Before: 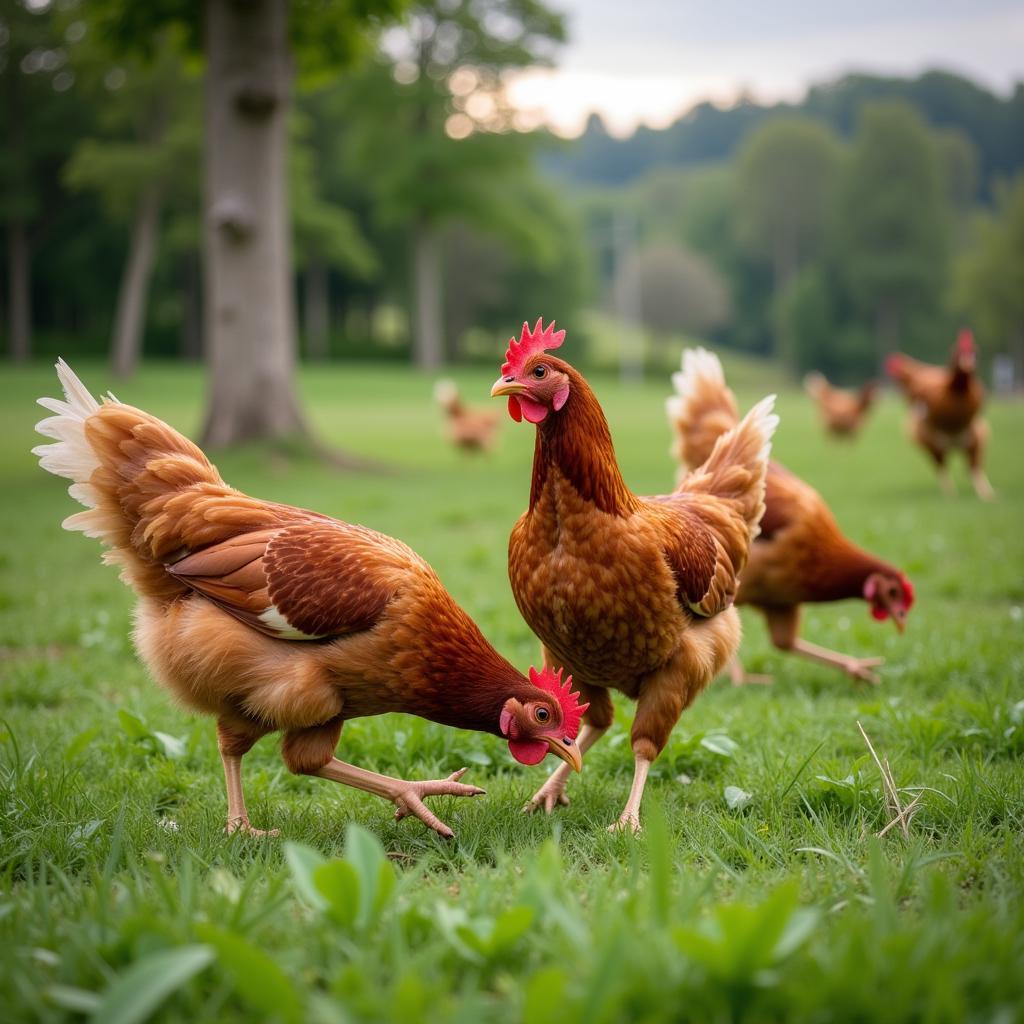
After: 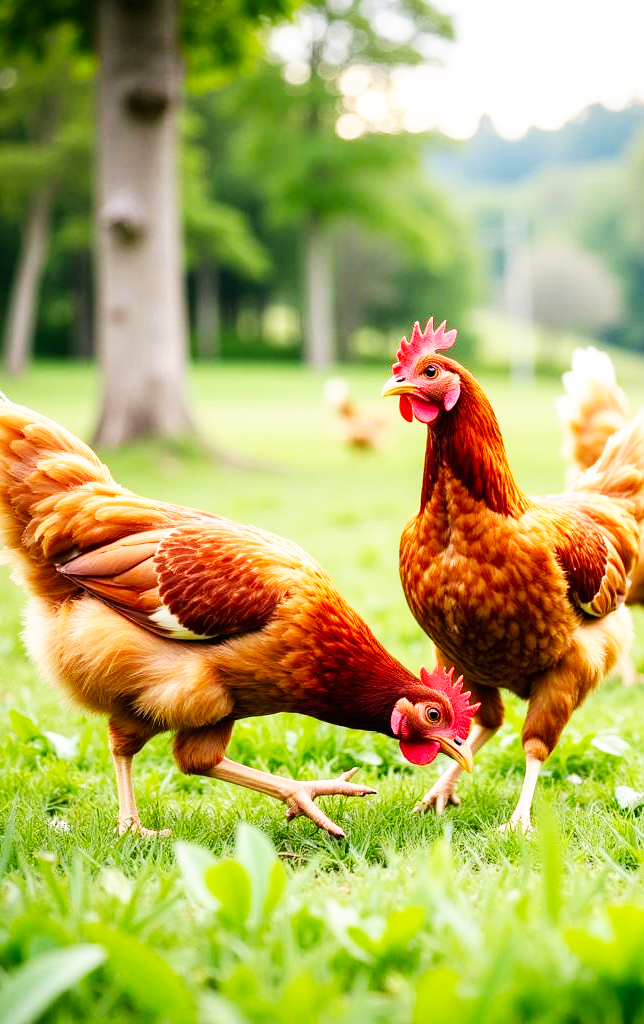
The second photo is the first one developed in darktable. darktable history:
crop: left 10.656%, right 26.367%
exposure: exposure 0.19 EV, compensate highlight preservation false
base curve: curves: ch0 [(0, 0) (0.007, 0.004) (0.027, 0.03) (0.046, 0.07) (0.207, 0.54) (0.442, 0.872) (0.673, 0.972) (1, 1)], preserve colors none
